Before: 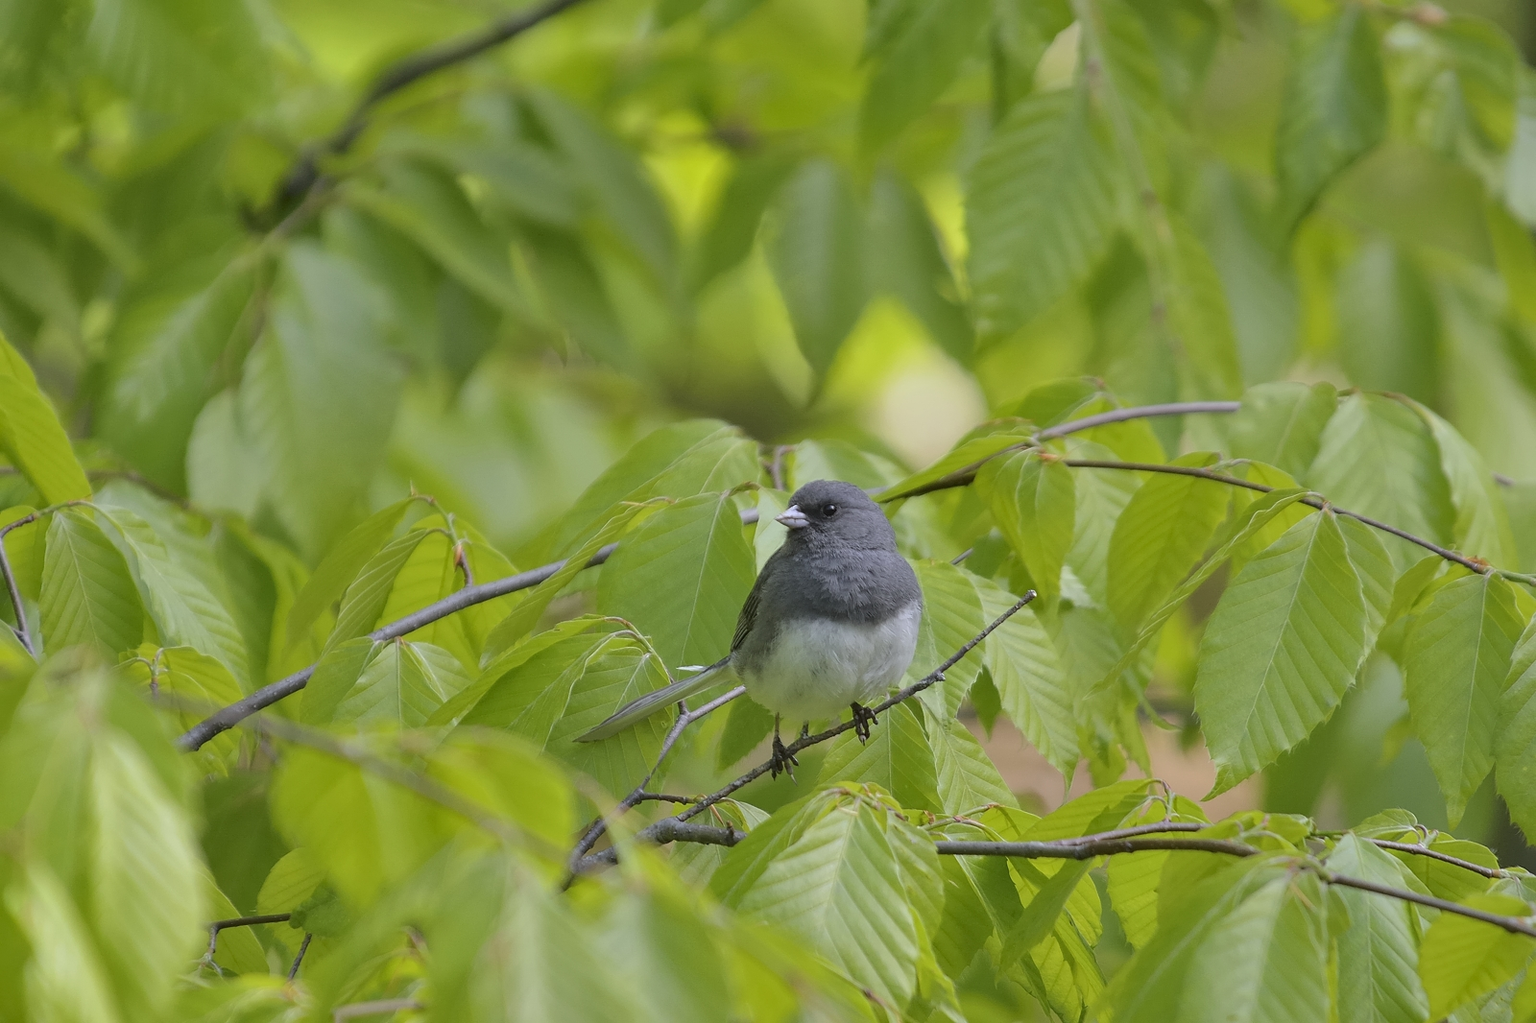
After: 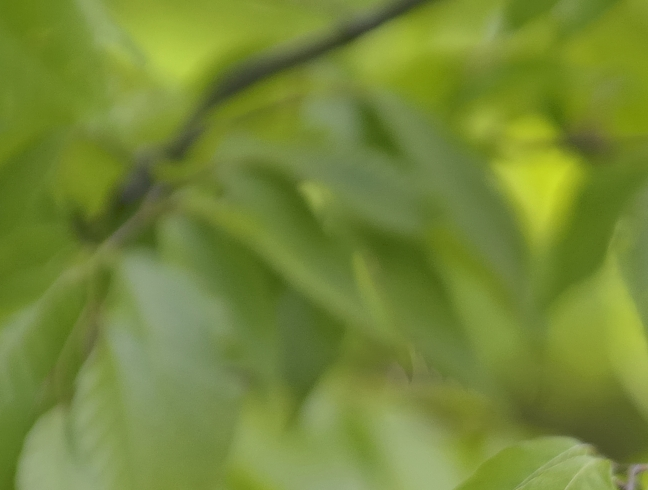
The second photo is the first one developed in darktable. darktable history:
tone equalizer: -8 EV -0.506 EV, -7 EV -0.317 EV, -6 EV -0.09 EV, -5 EV 0.437 EV, -4 EV 0.953 EV, -3 EV 0.804 EV, -2 EV -0.01 EV, -1 EV 0.129 EV, +0 EV -0.024 EV
crop and rotate: left 11.155%, top 0.06%, right 48.32%, bottom 53.884%
color correction: highlights b* 0.03
